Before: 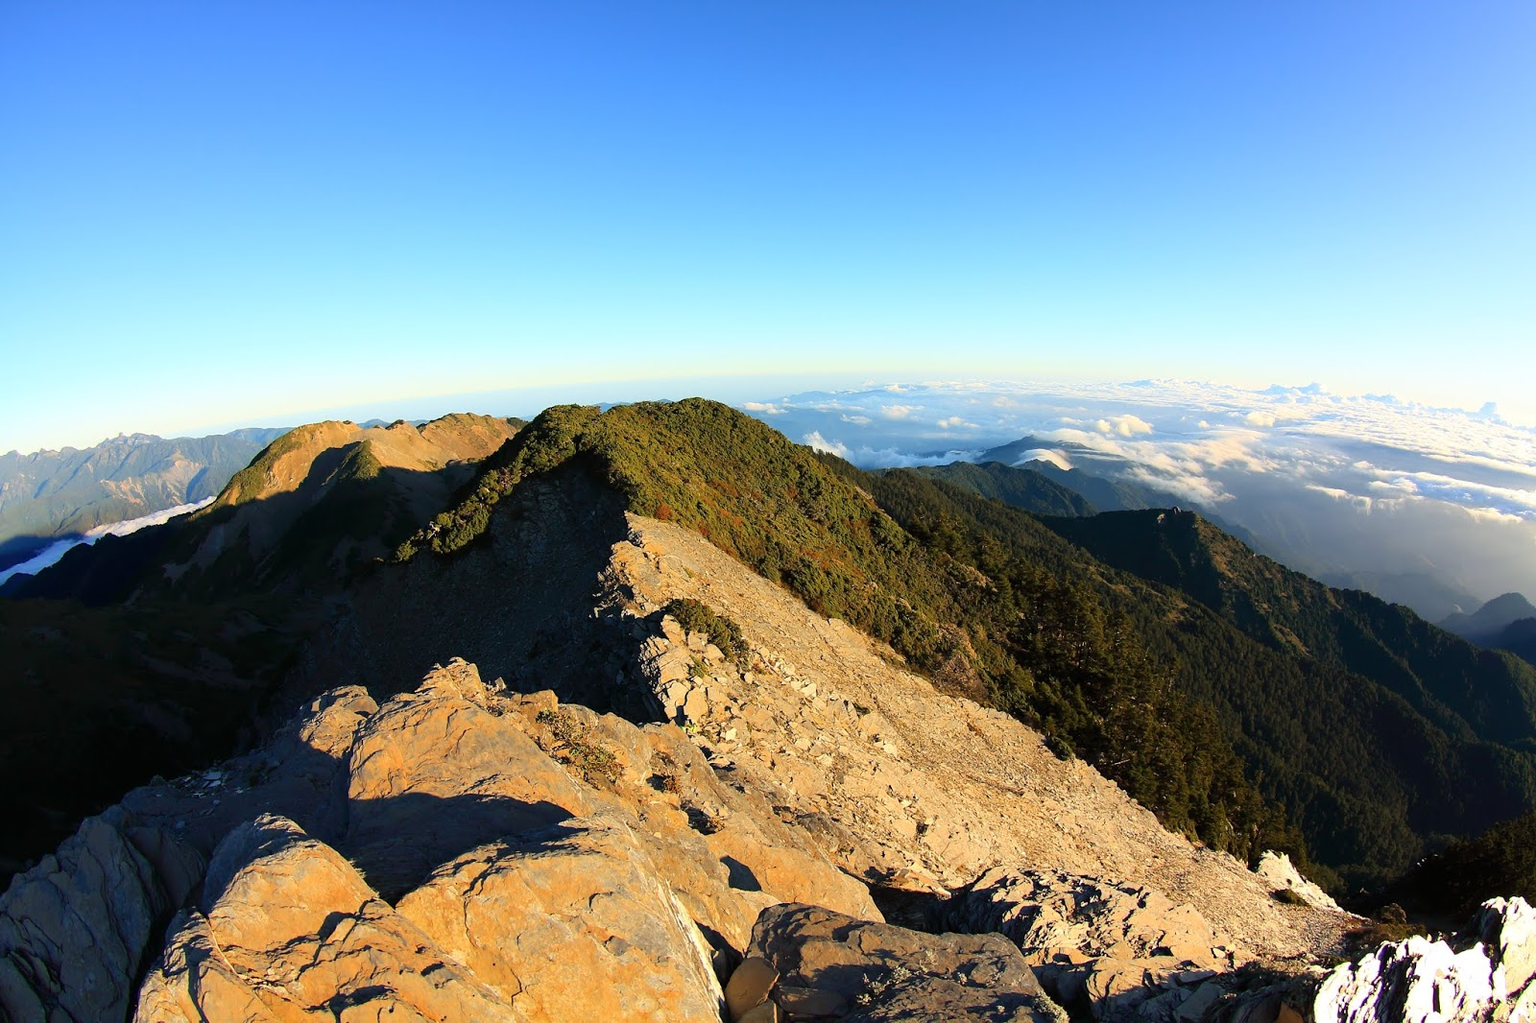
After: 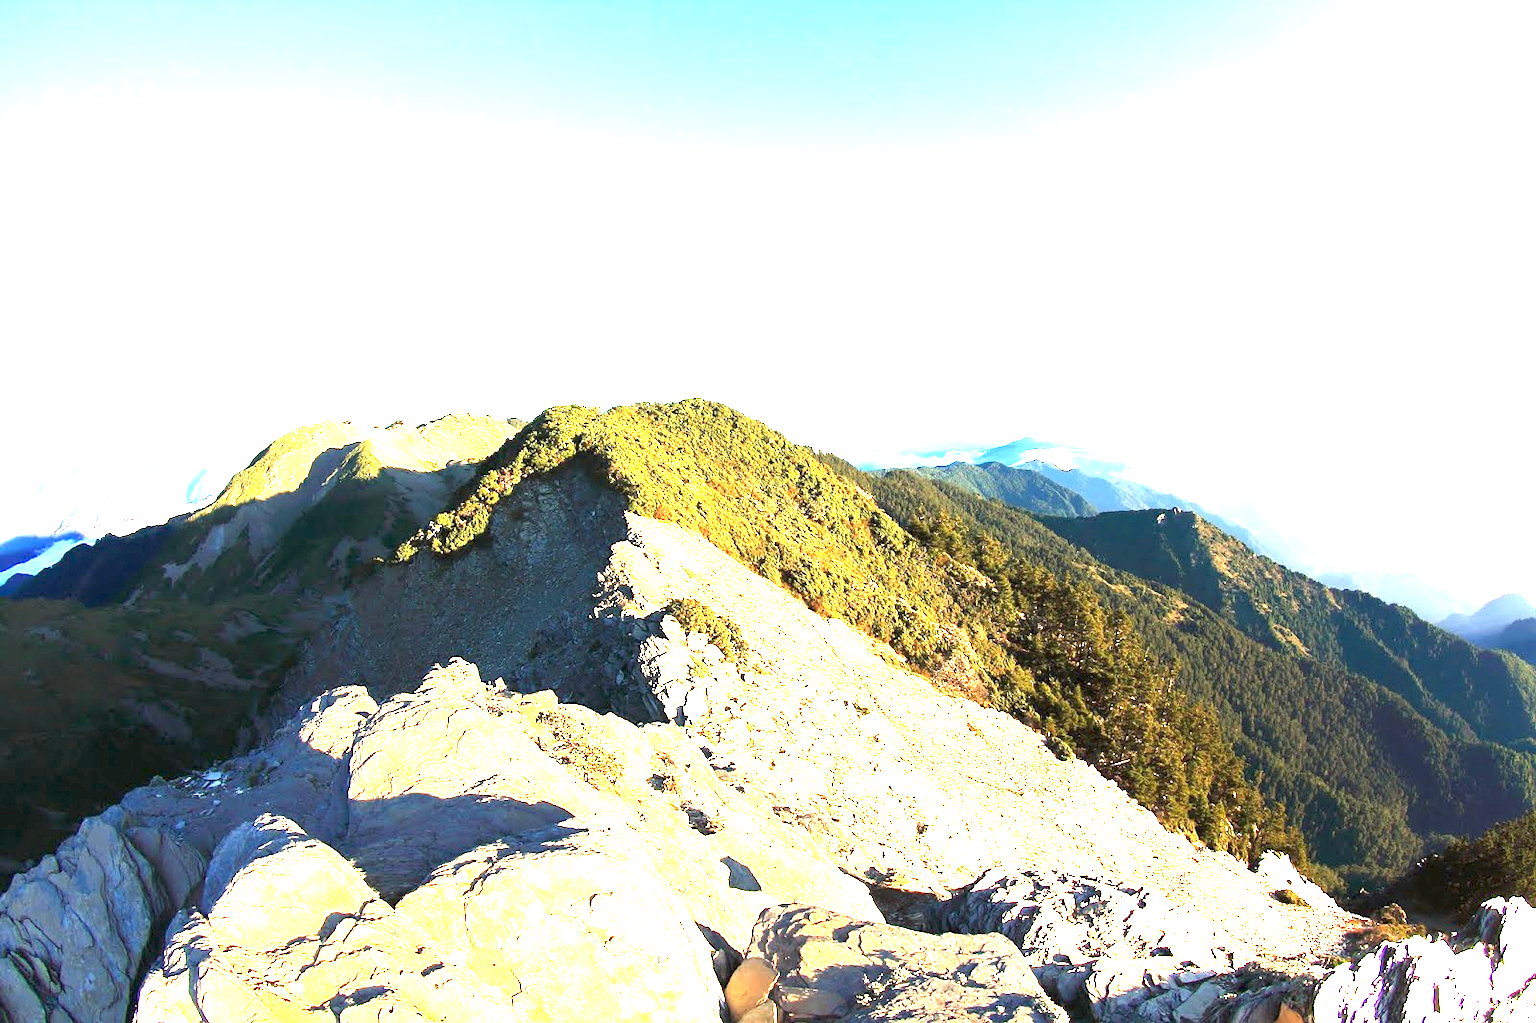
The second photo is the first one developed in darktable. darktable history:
exposure: exposure 2.999 EV, compensate highlight preservation false
